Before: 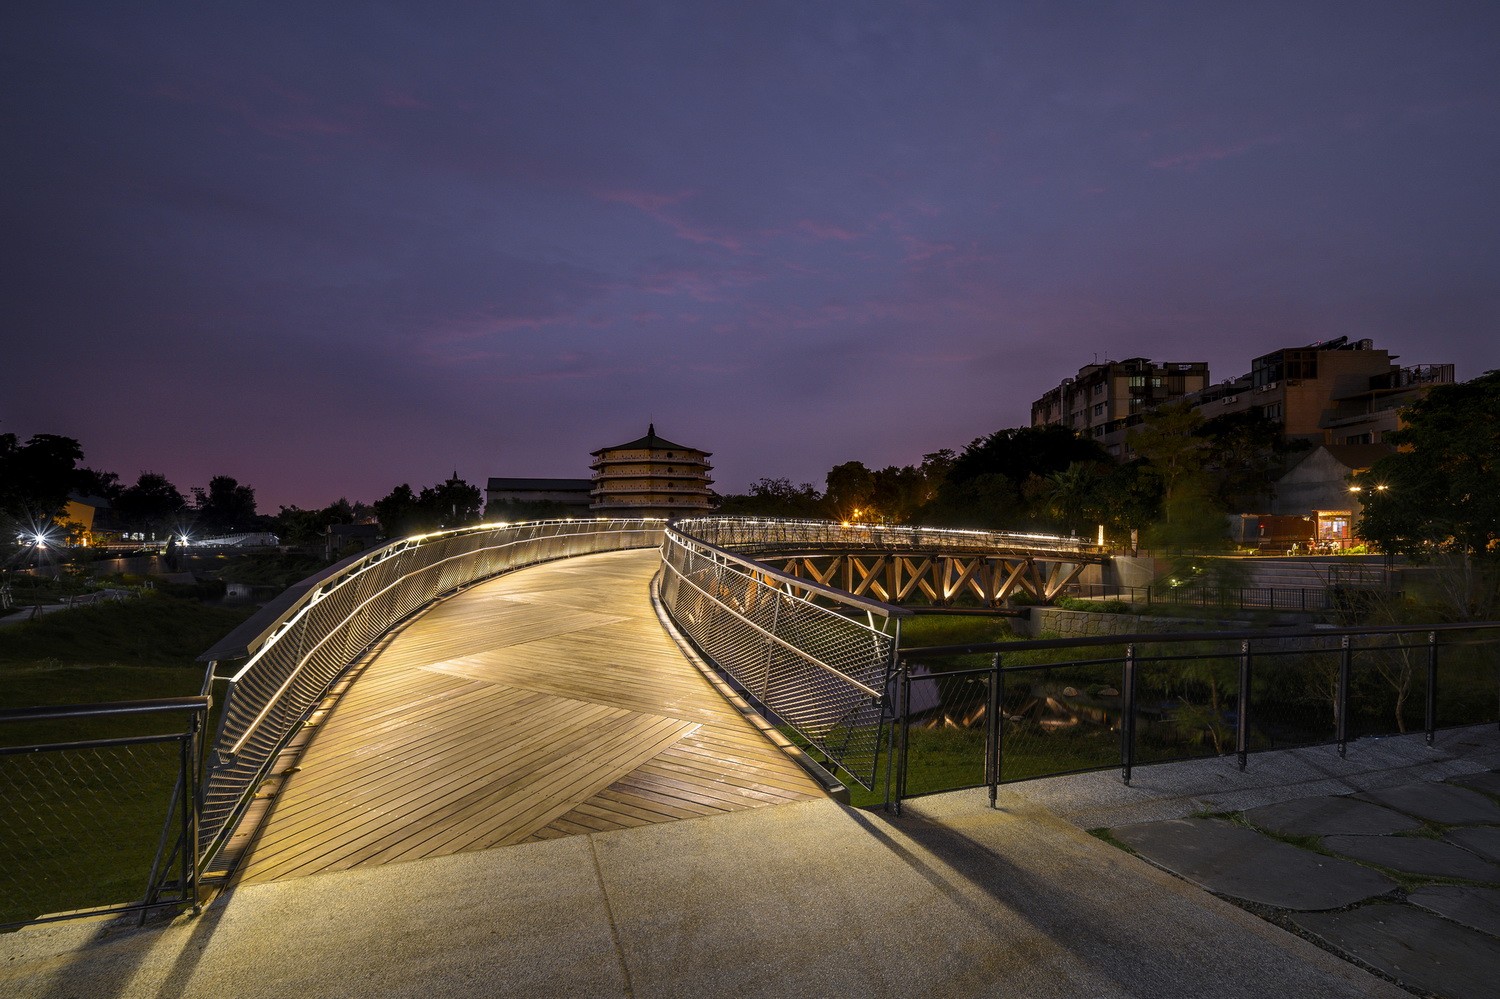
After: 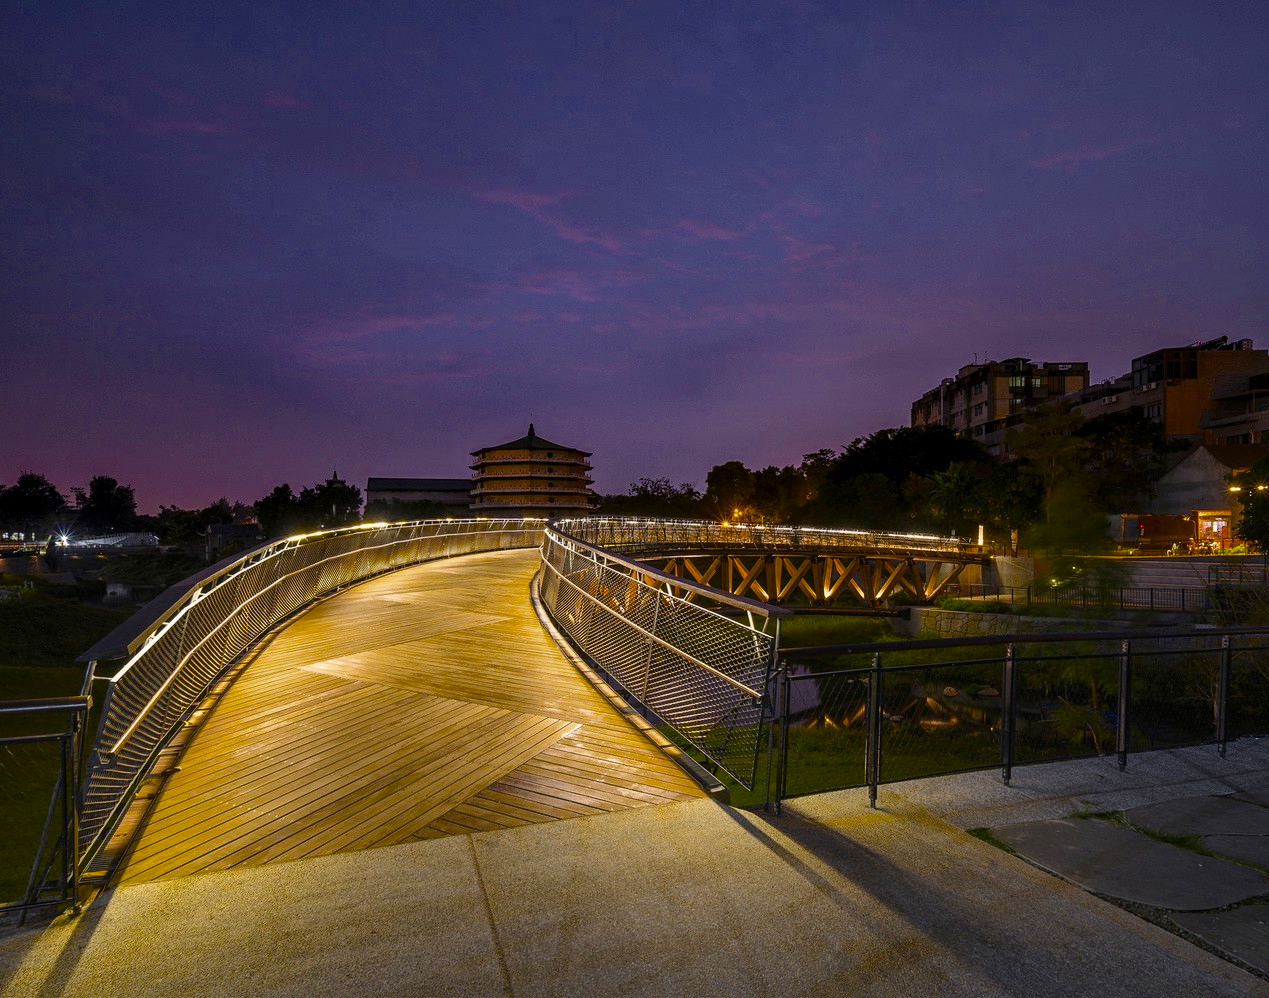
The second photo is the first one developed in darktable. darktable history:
crop: left 8.025%, right 7.365%
color balance rgb: perceptual saturation grading › global saturation 25.298%, global vibrance 16.828%, saturation formula JzAzBz (2021)
